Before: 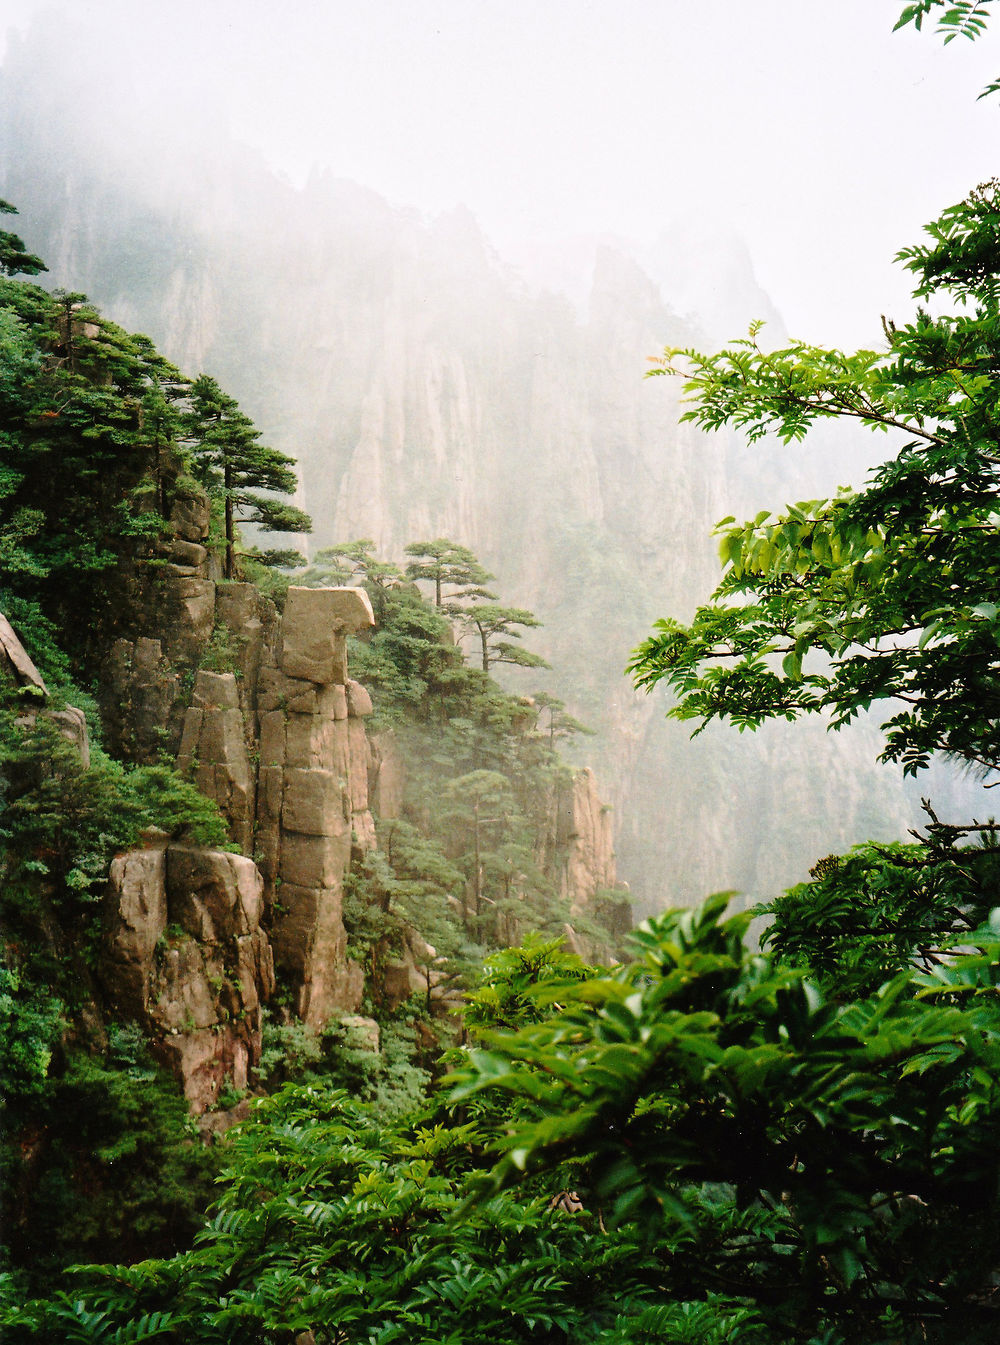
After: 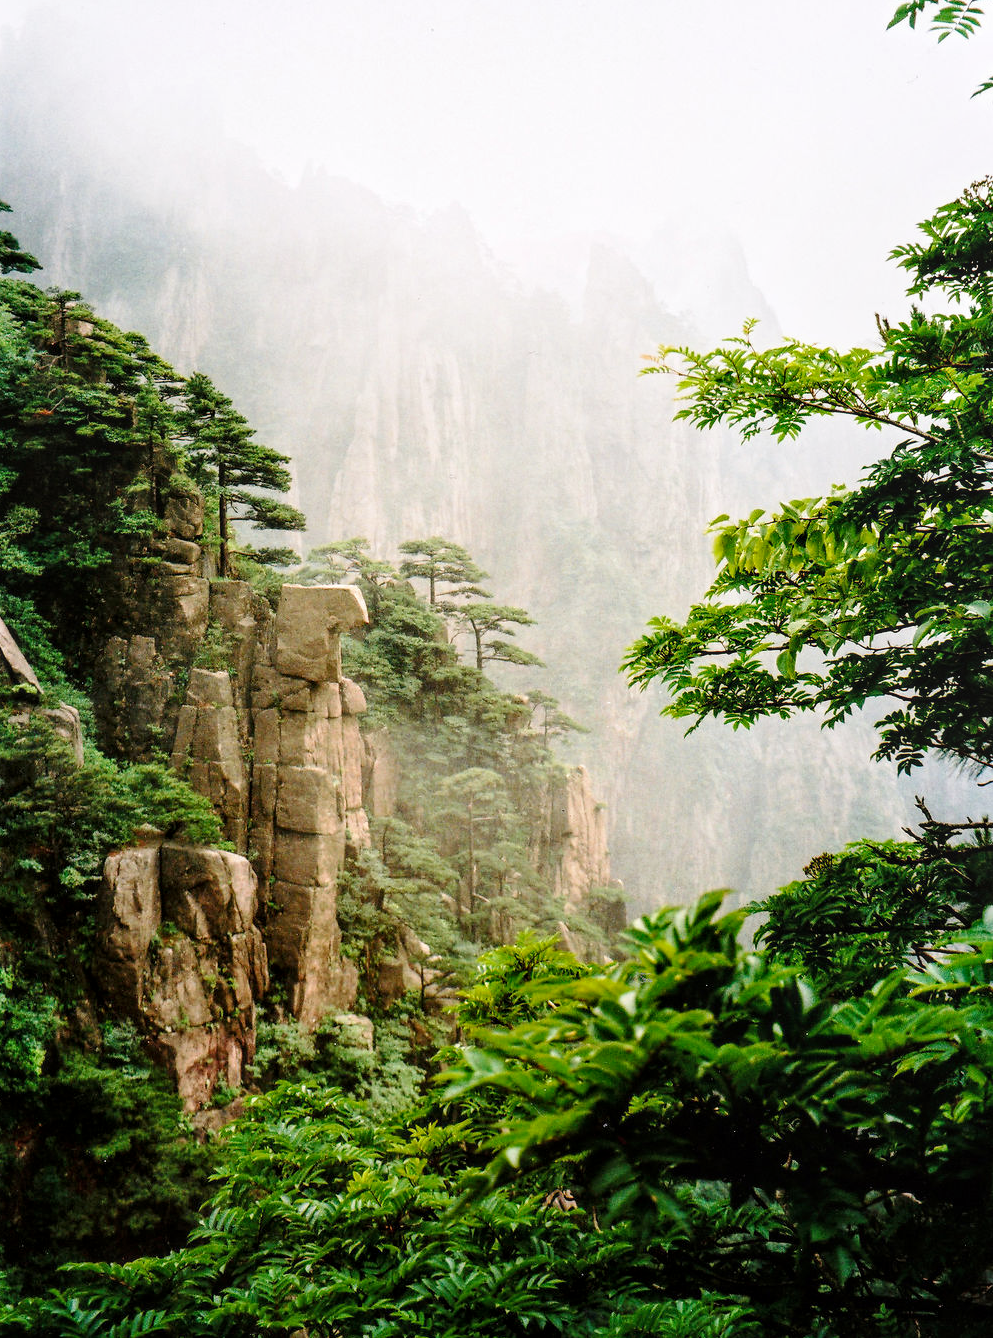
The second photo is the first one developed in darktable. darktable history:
tone curve: curves: ch0 [(0, 0) (0.004, 0.002) (0.02, 0.013) (0.218, 0.218) (0.664, 0.718) (0.832, 0.873) (1, 1)], preserve colors none
local contrast: on, module defaults
exposure: compensate highlight preservation false
crop and rotate: left 0.614%, top 0.179%, bottom 0.309%
